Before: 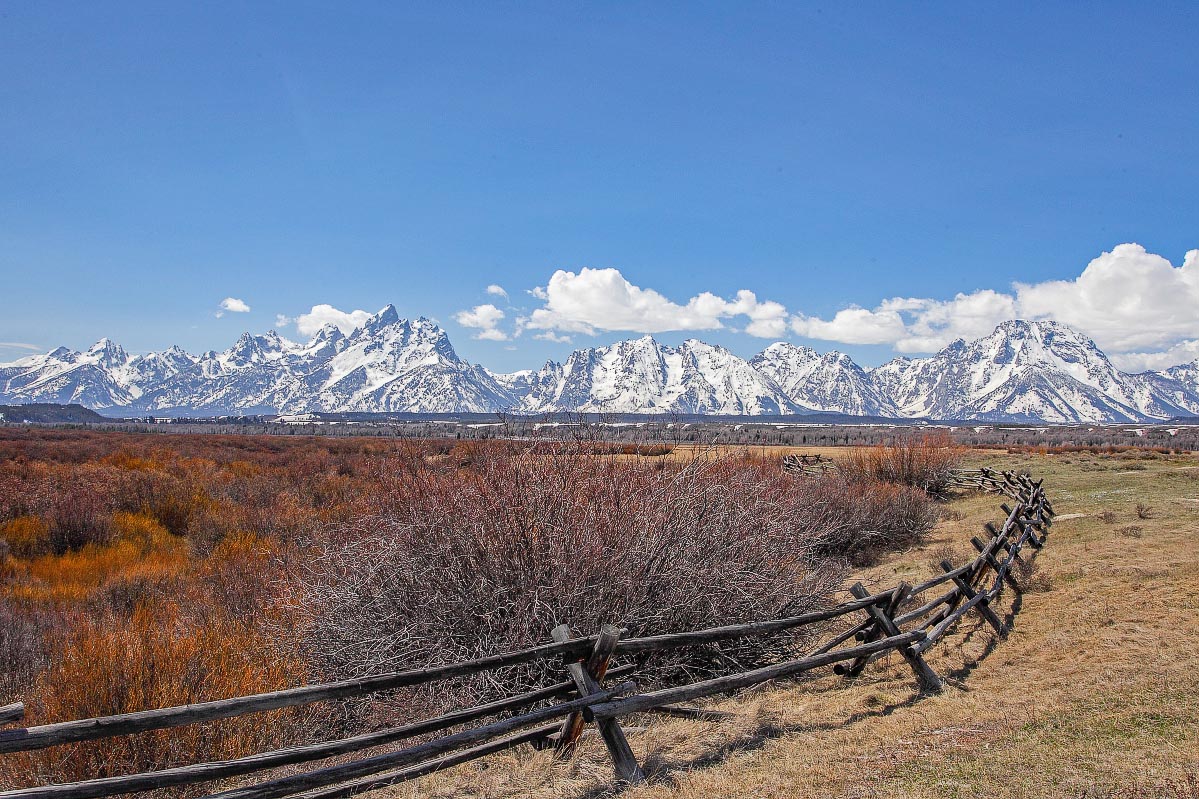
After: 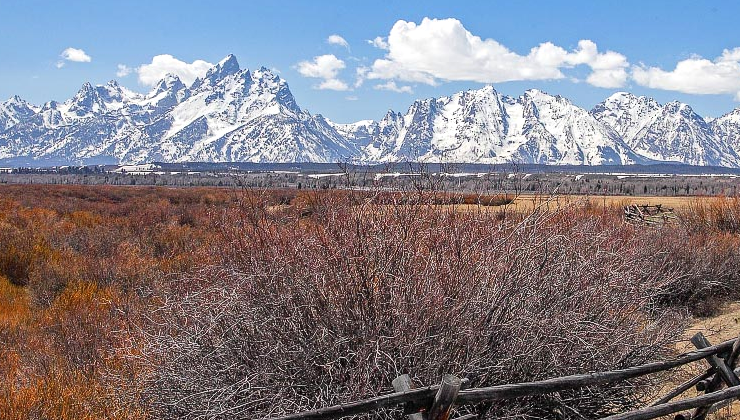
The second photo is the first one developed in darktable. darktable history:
exposure: exposure 0.179 EV, compensate highlight preservation false
crop: left 13.269%, top 31.413%, right 24.734%, bottom 15.912%
